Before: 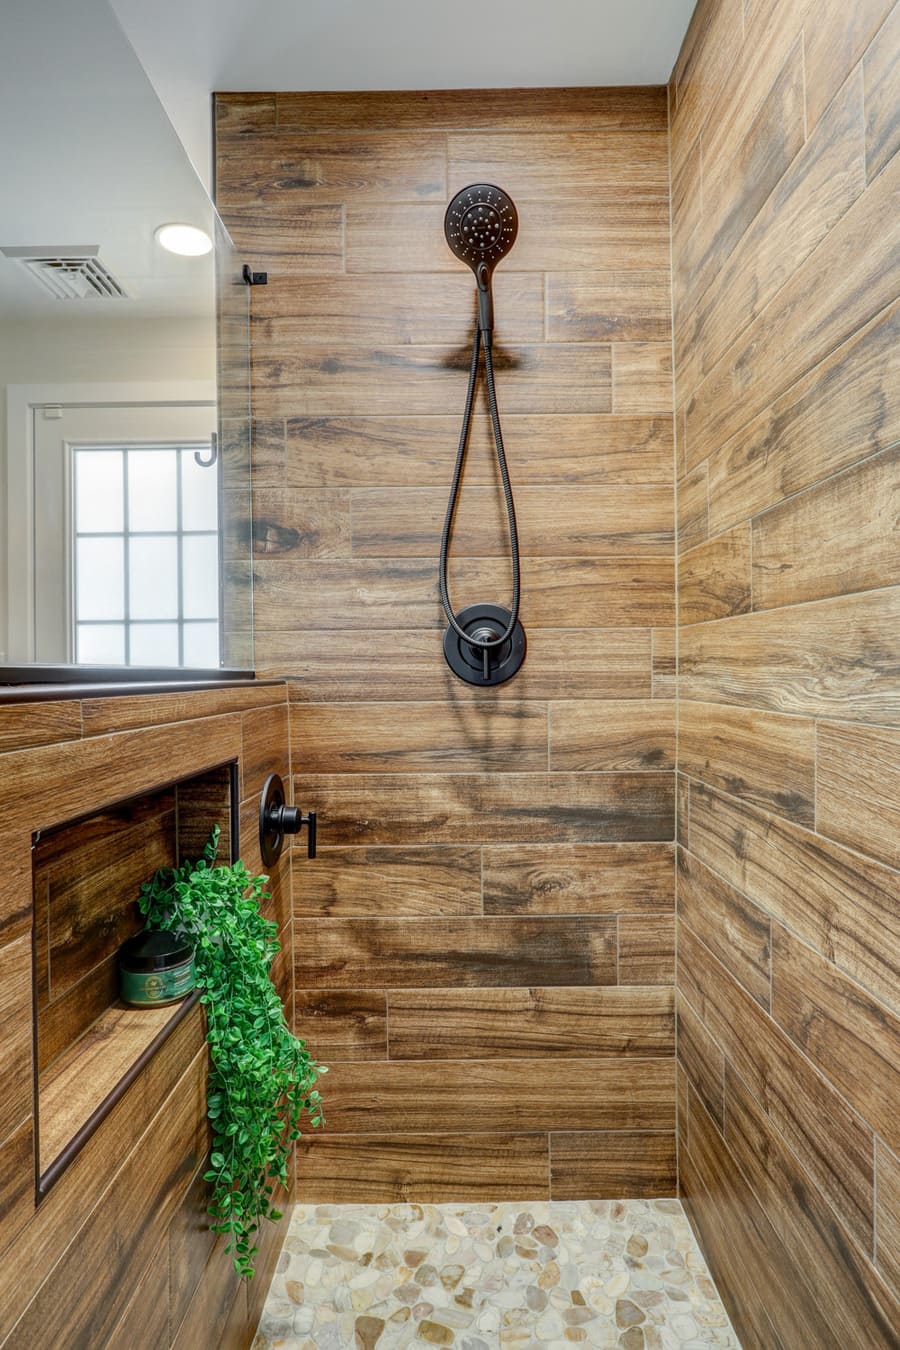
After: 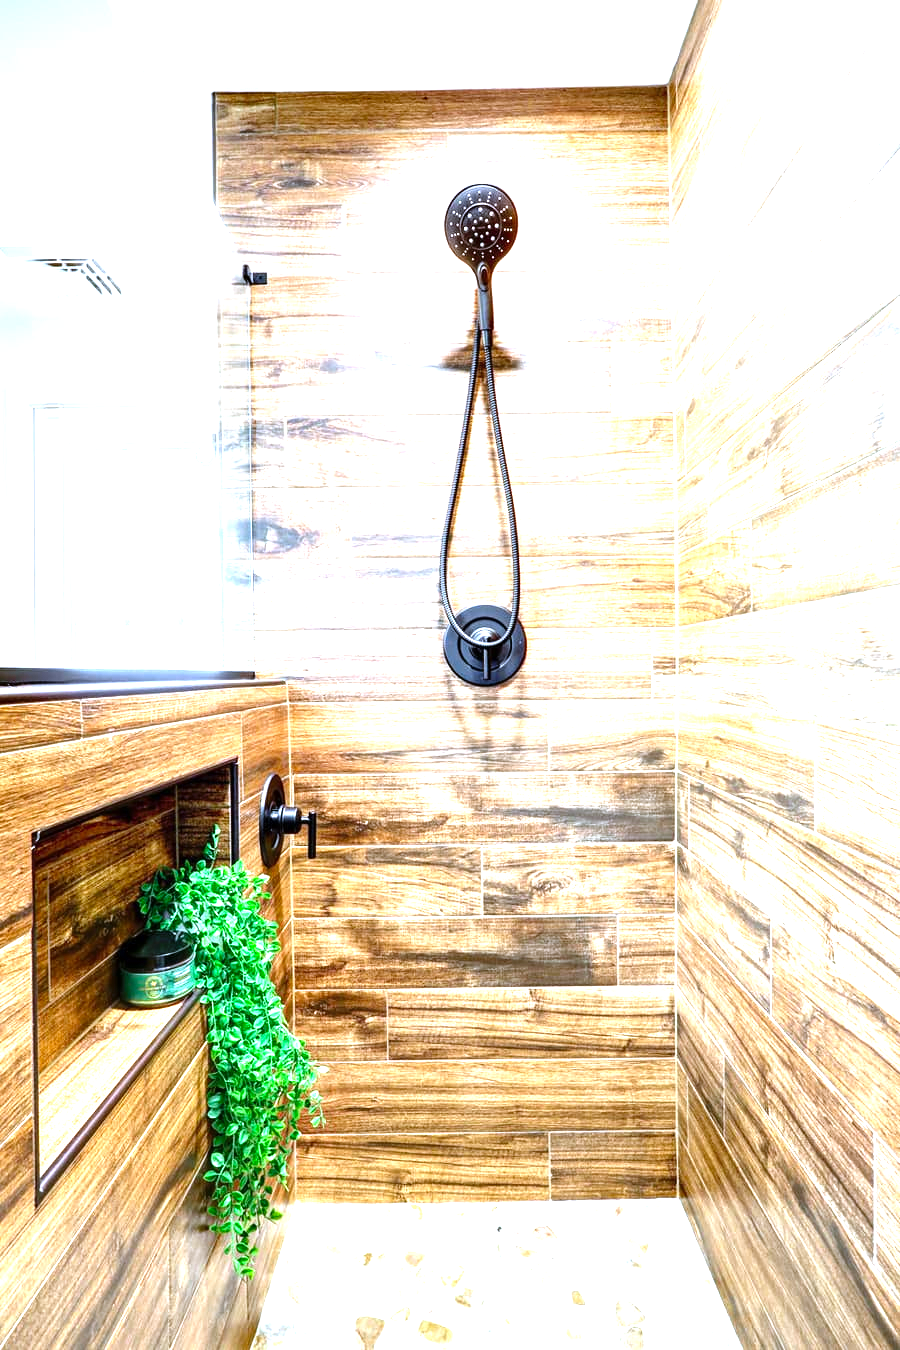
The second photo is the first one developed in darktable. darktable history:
levels: levels [0, 0.281, 0.562]
white balance: red 0.948, green 1.02, blue 1.176
